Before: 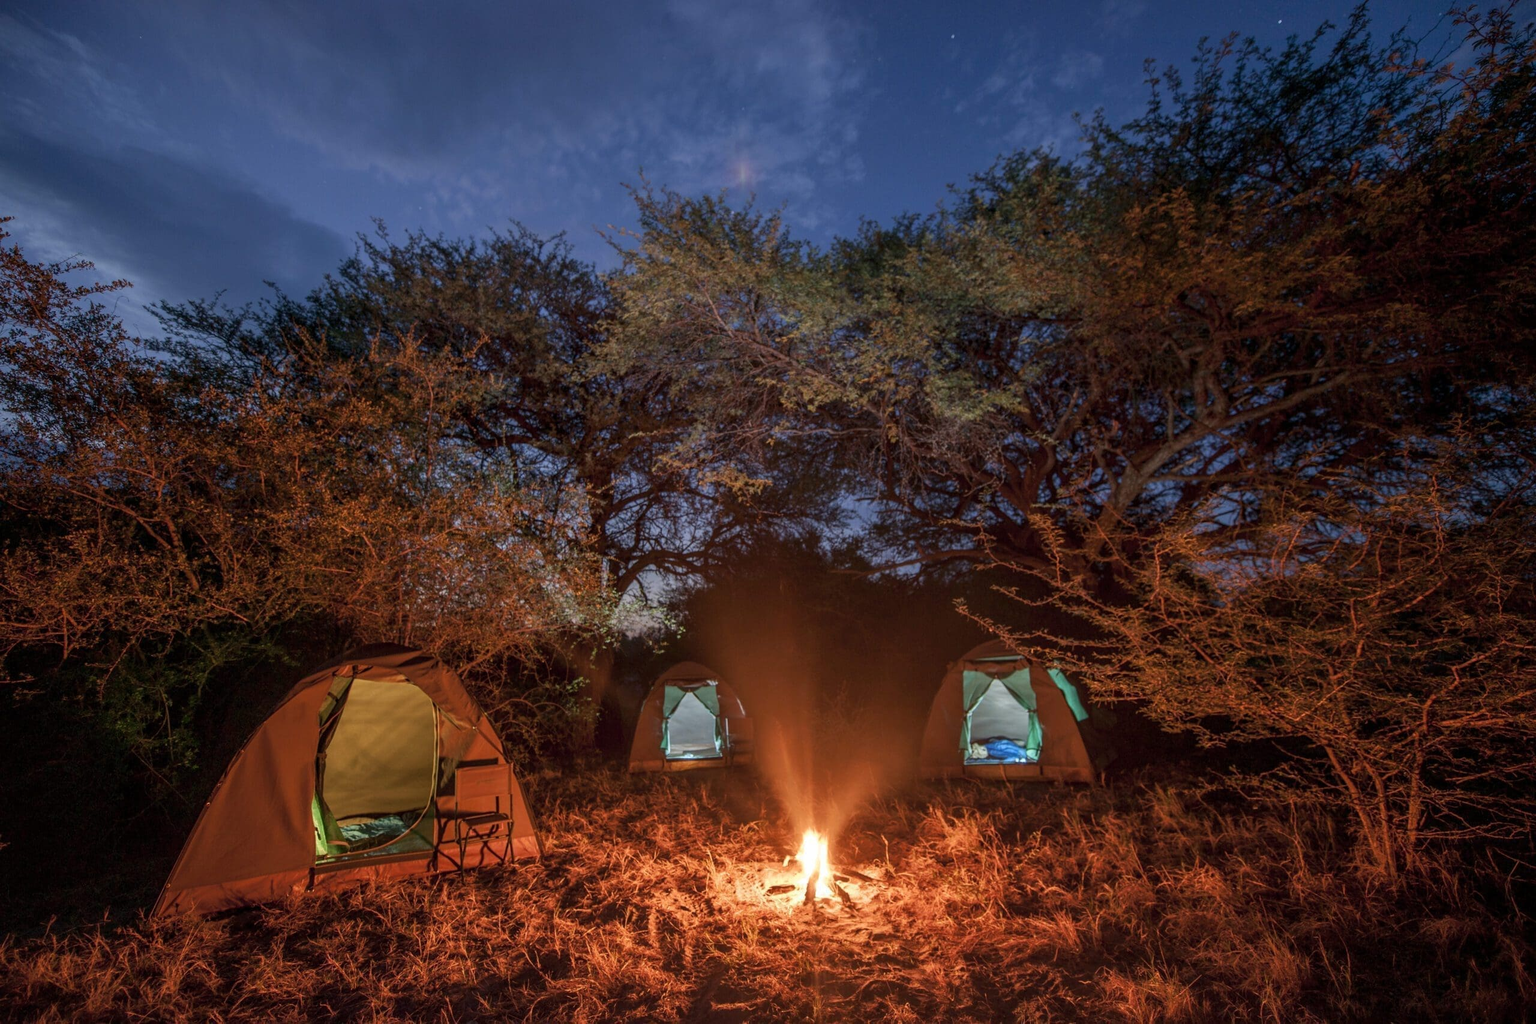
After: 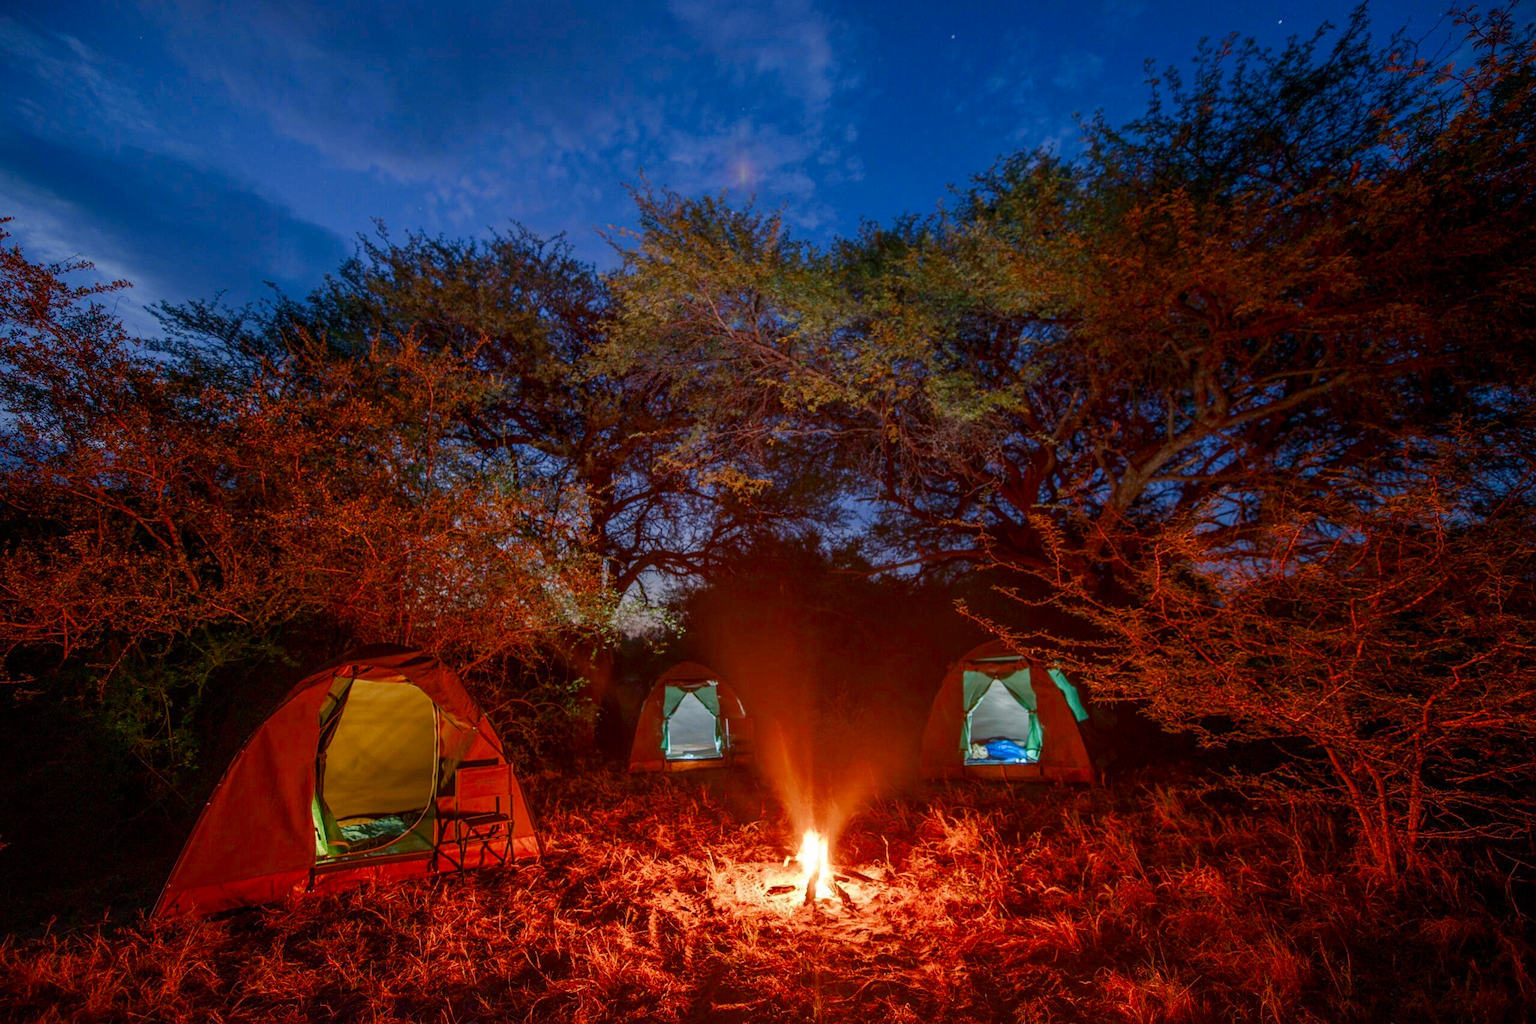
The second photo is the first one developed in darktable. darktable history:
color balance rgb: perceptual saturation grading › global saturation 20%, perceptual saturation grading › highlights -50.259%, perceptual saturation grading › shadows 30.588%
contrast brightness saturation: brightness -0.028, saturation 0.357
